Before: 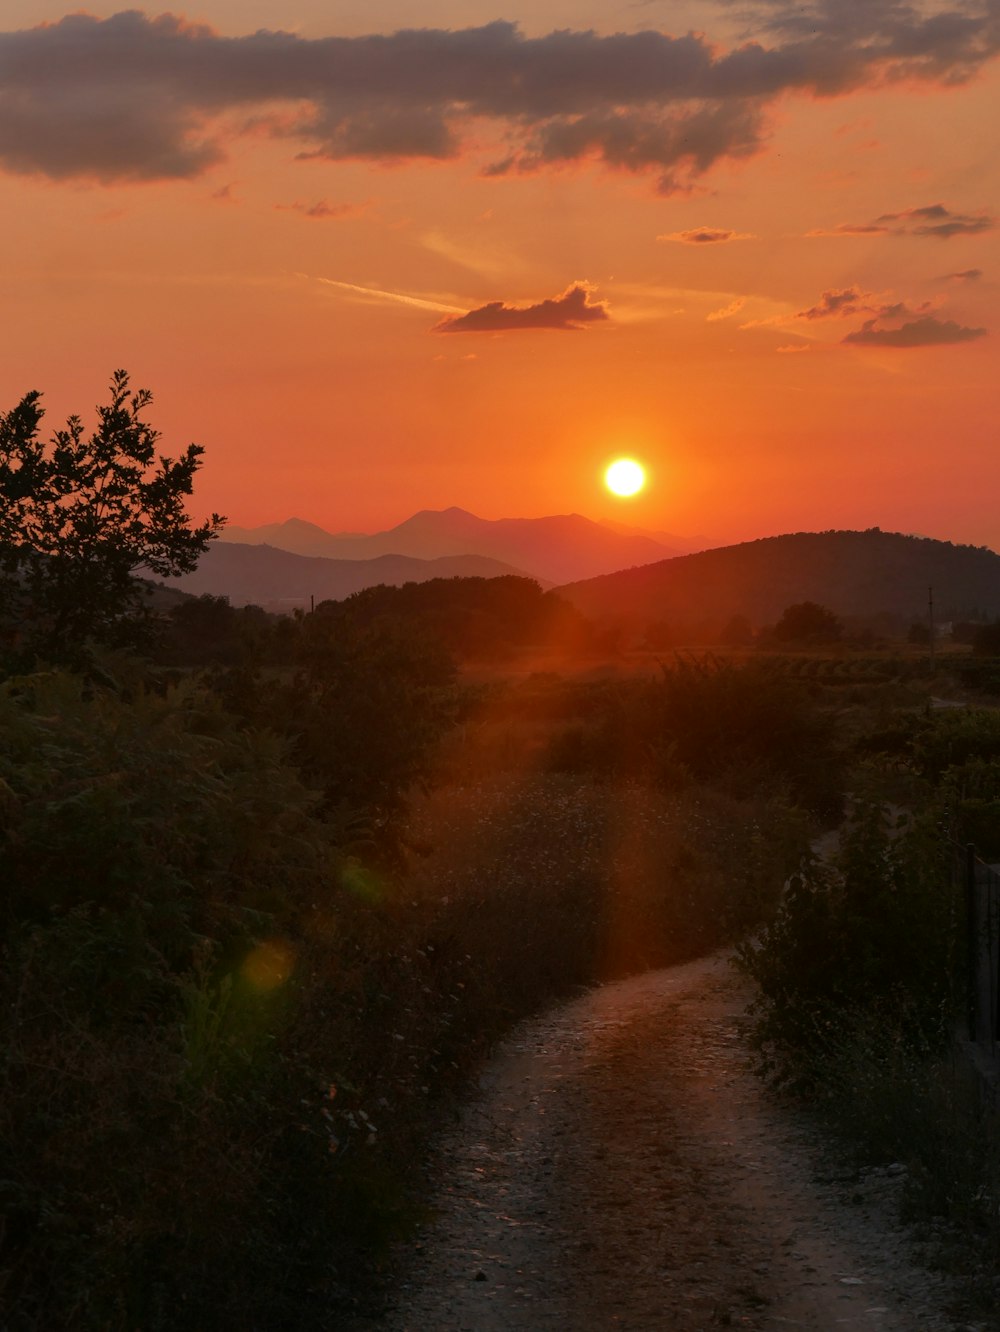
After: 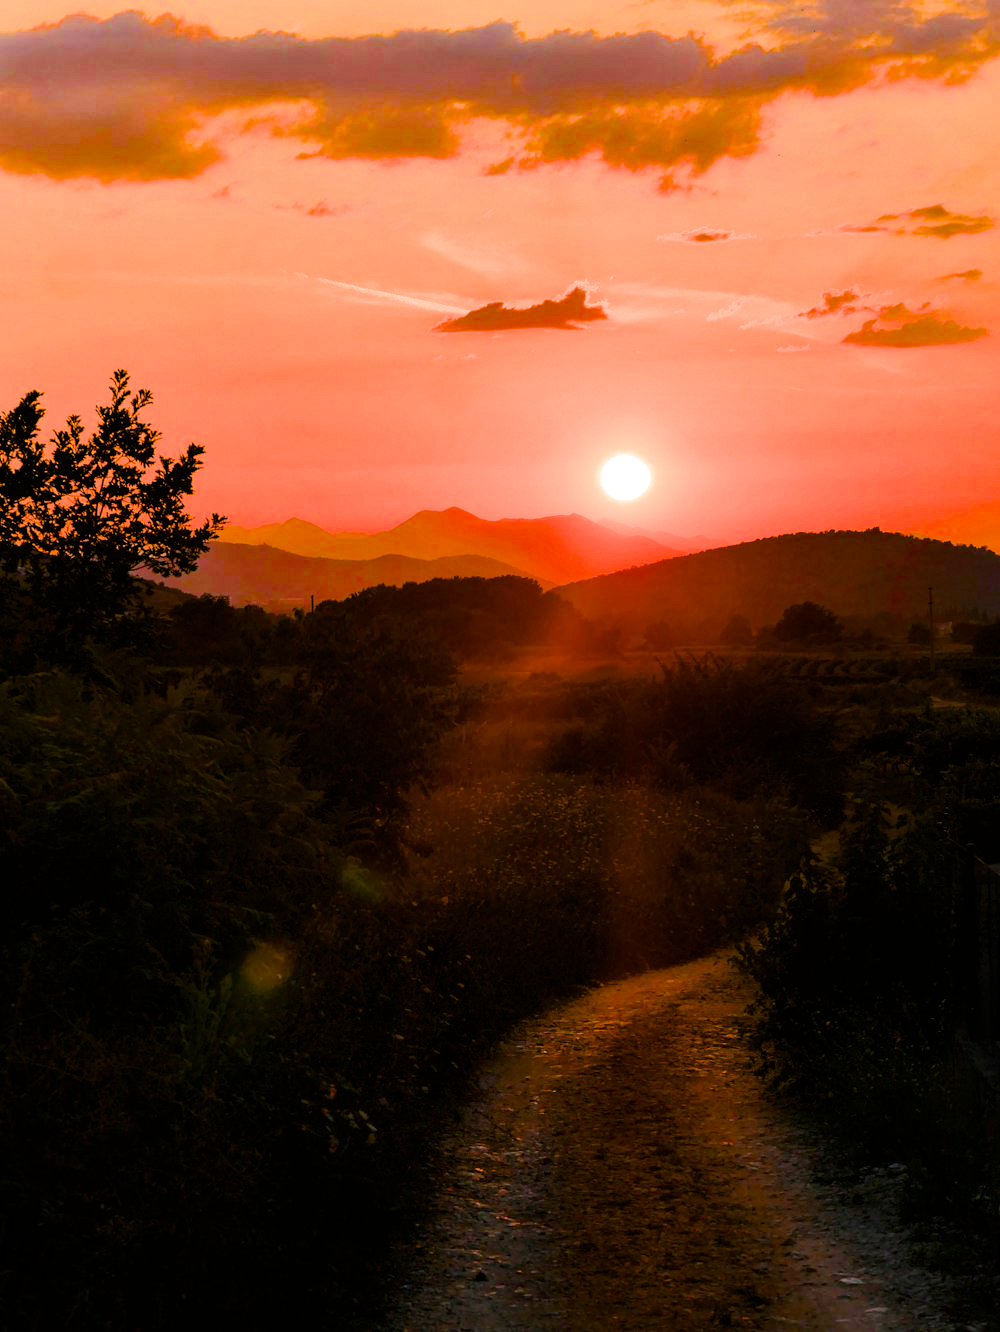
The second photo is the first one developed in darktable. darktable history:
filmic rgb: black relative exposure -7.65 EV, white relative exposure 4.56 EV, hardness 3.61, contrast 1.05
color balance rgb: linear chroma grading › global chroma 20%, perceptual saturation grading › global saturation 65%, perceptual saturation grading › highlights 60%, perceptual saturation grading › mid-tones 50%, perceptual saturation grading › shadows 50%, perceptual brilliance grading › global brilliance 30%, perceptual brilliance grading › highlights 50%, perceptual brilliance grading › mid-tones 50%, perceptual brilliance grading › shadows -22%, global vibrance 20%
